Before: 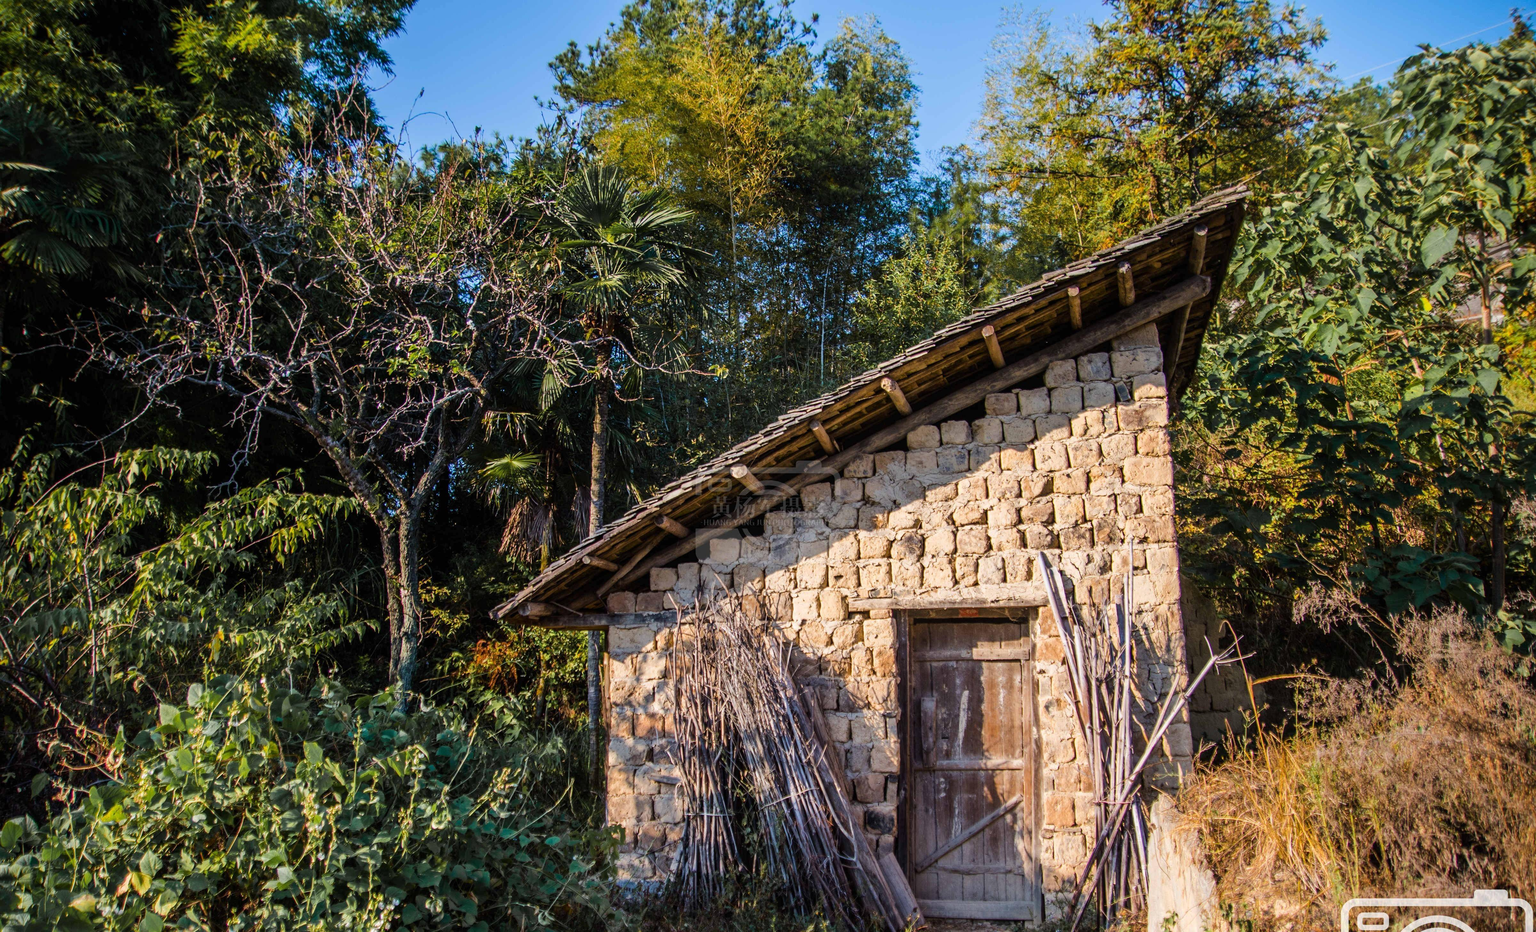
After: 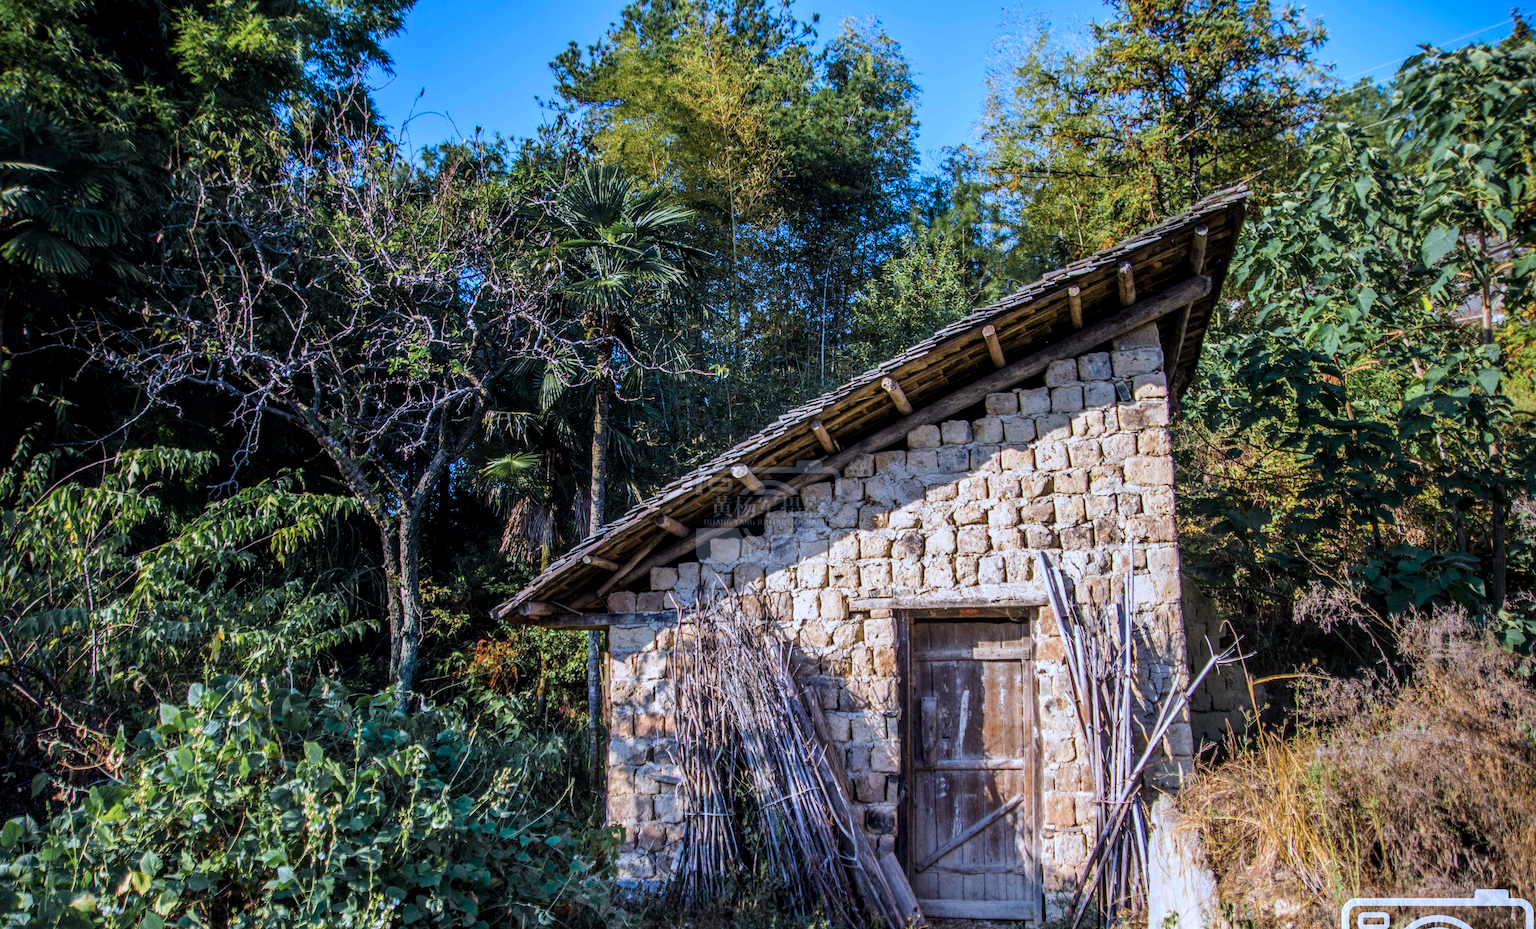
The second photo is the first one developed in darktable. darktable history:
crop: top 0.091%, bottom 0.178%
color calibration: illuminant custom, x 0.392, y 0.392, temperature 3852.57 K, saturation algorithm version 1 (2020)
local contrast: on, module defaults
